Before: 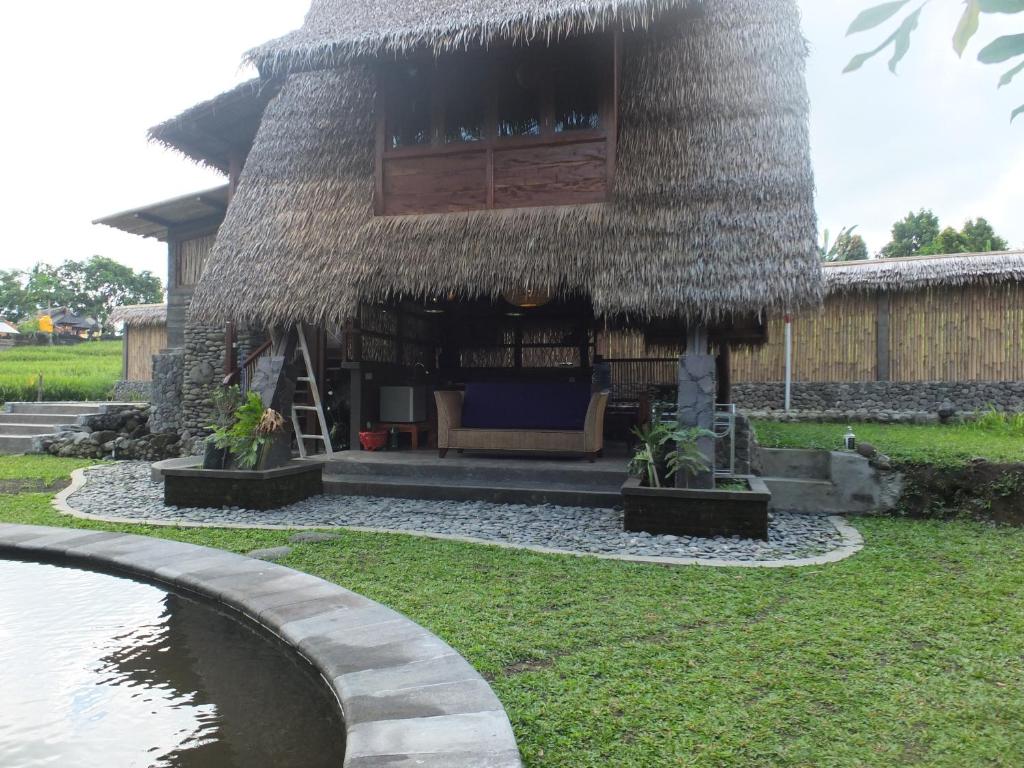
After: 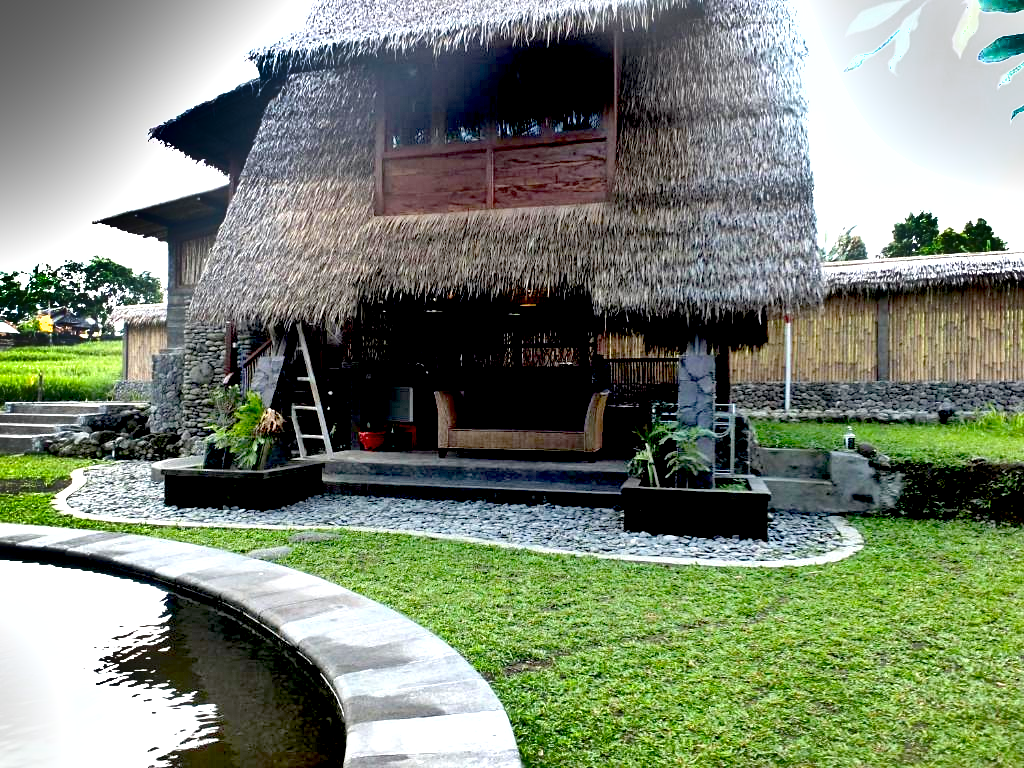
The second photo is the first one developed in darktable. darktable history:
sharpen: amount 0.201
shadows and highlights: shadows 24.12, highlights -77.4, soften with gaussian
exposure: black level correction 0.037, exposure 0.909 EV, compensate highlight preservation false
